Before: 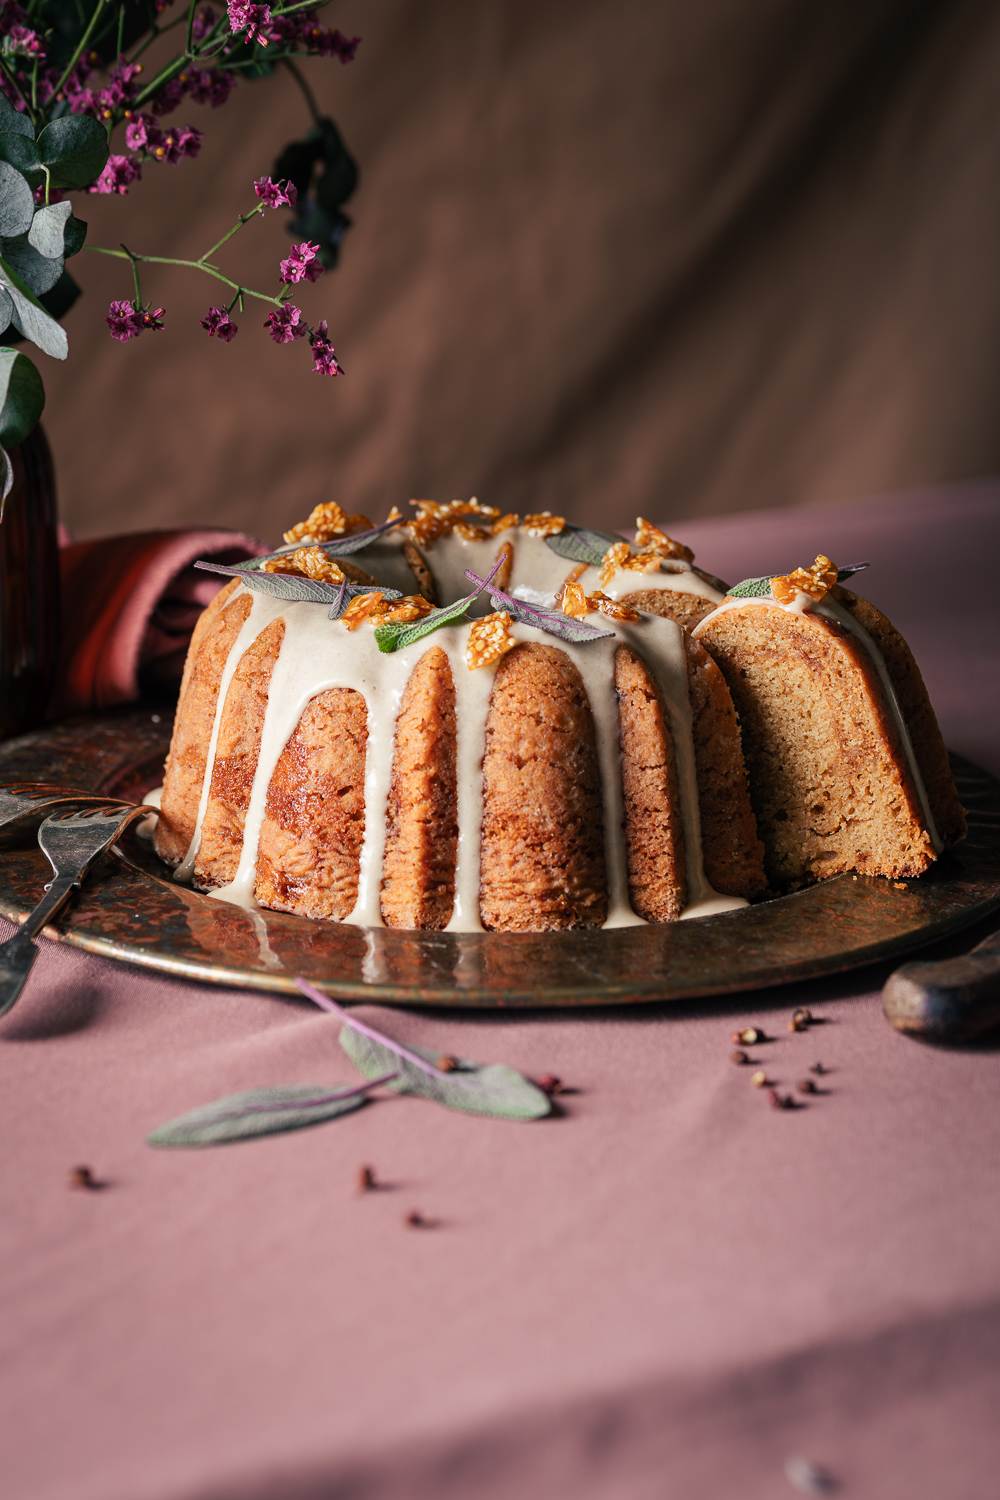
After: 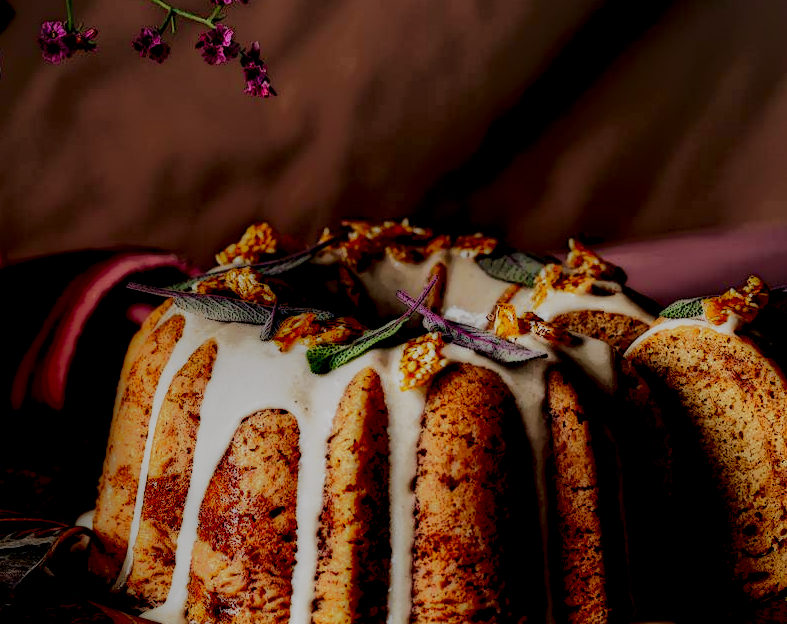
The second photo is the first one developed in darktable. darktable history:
local contrast: highlights 1%, shadows 216%, detail 164%, midtone range 0.008
velvia: strength 15.58%
tone curve: curves: ch0 [(0, 0.018) (0.162, 0.128) (0.434, 0.478) (0.667, 0.785) (0.819, 0.943) (1, 0.991)]; ch1 [(0, 0) (0.402, 0.36) (0.476, 0.449) (0.506, 0.505) (0.523, 0.518) (0.582, 0.586) (0.641, 0.668) (0.7, 0.741) (1, 1)]; ch2 [(0, 0) (0.416, 0.403) (0.483, 0.472) (0.503, 0.505) (0.521, 0.519) (0.547, 0.561) (0.597, 0.643) (0.699, 0.759) (0.997, 0.858)], preserve colors none
crop: left 6.815%, top 18.649%, right 14.393%, bottom 39.735%
